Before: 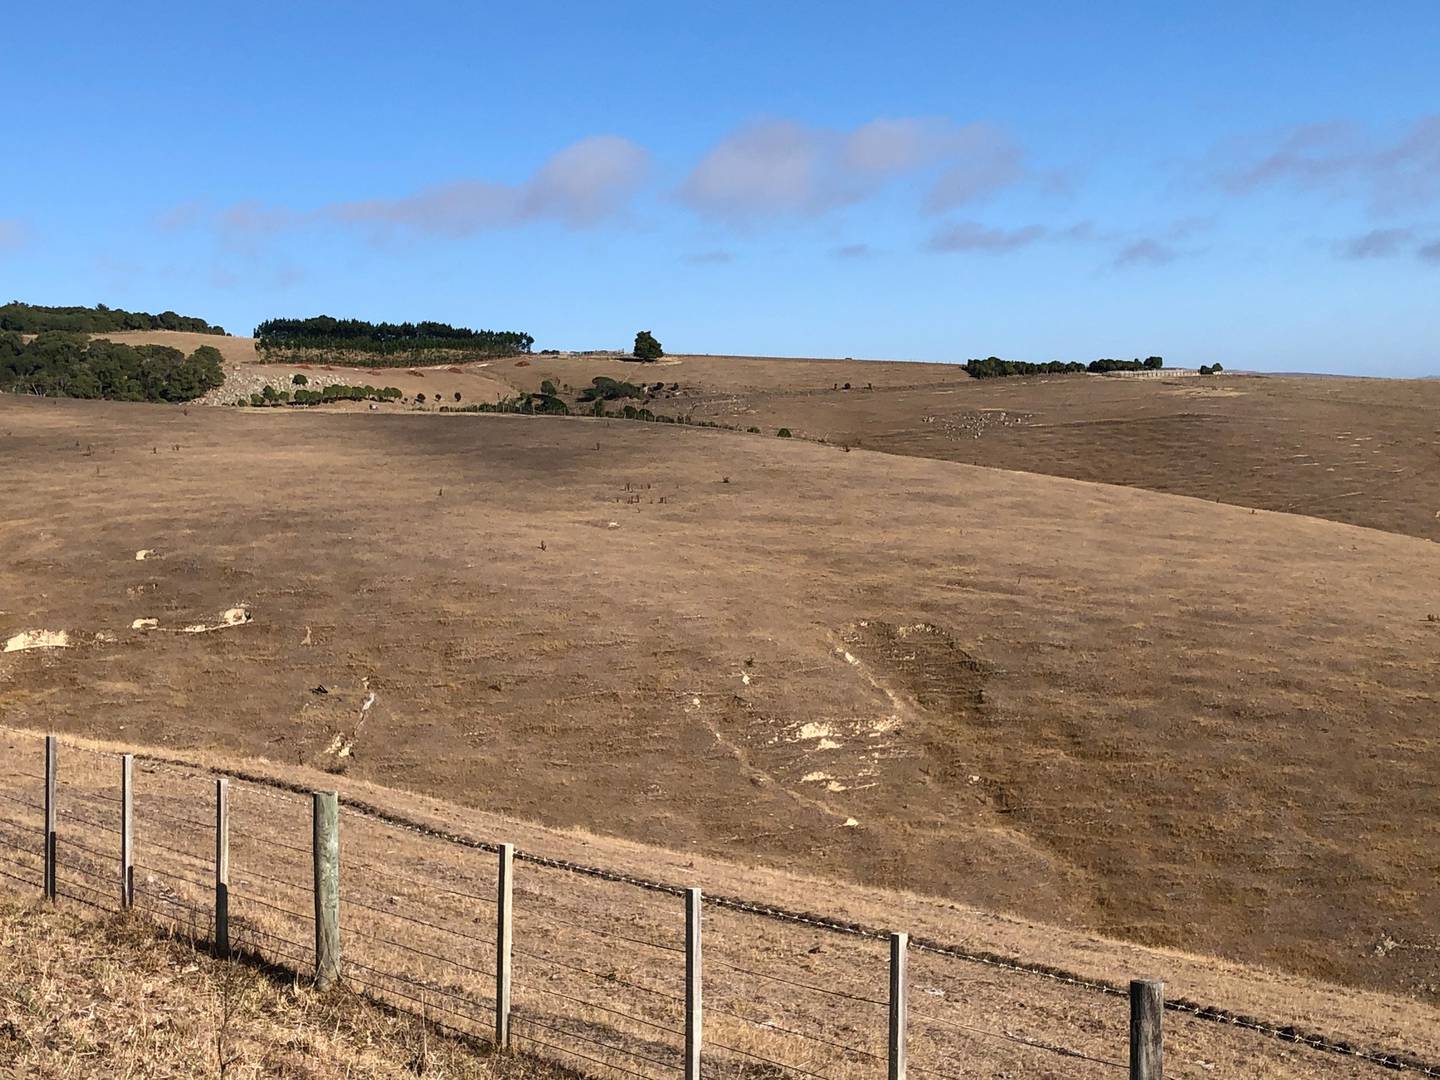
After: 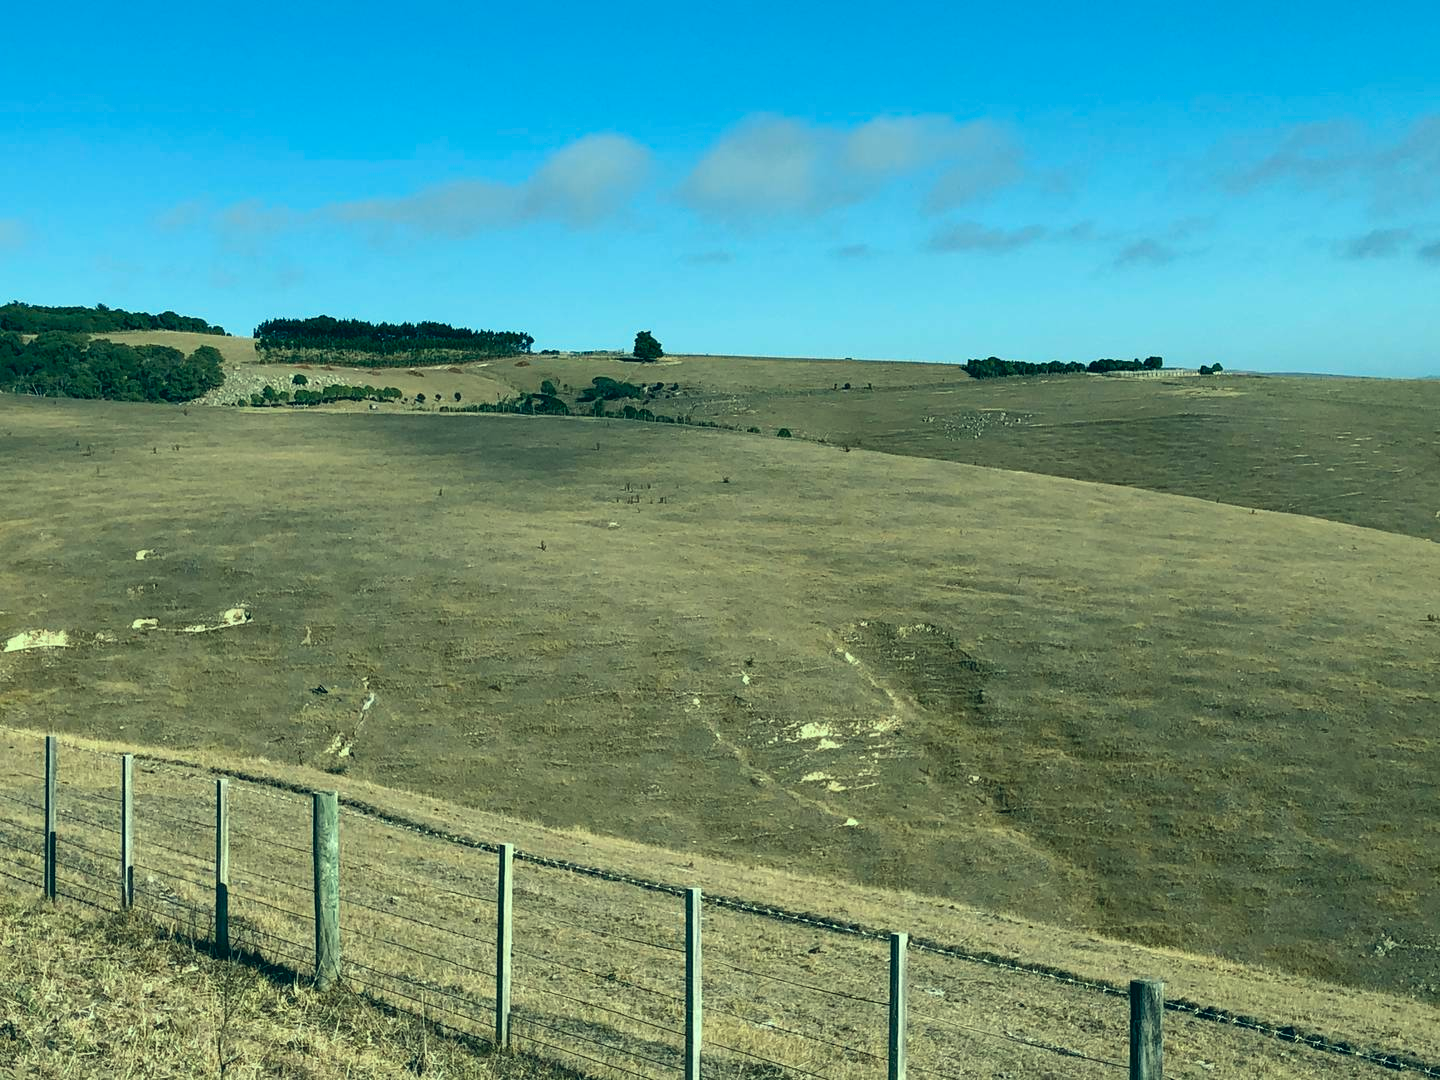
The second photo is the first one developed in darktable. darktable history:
tone equalizer: edges refinement/feathering 500, mask exposure compensation -1.57 EV, preserve details no
color correction: highlights a* -19.3, highlights b* 9.79, shadows a* -20.1, shadows b* -11.36
